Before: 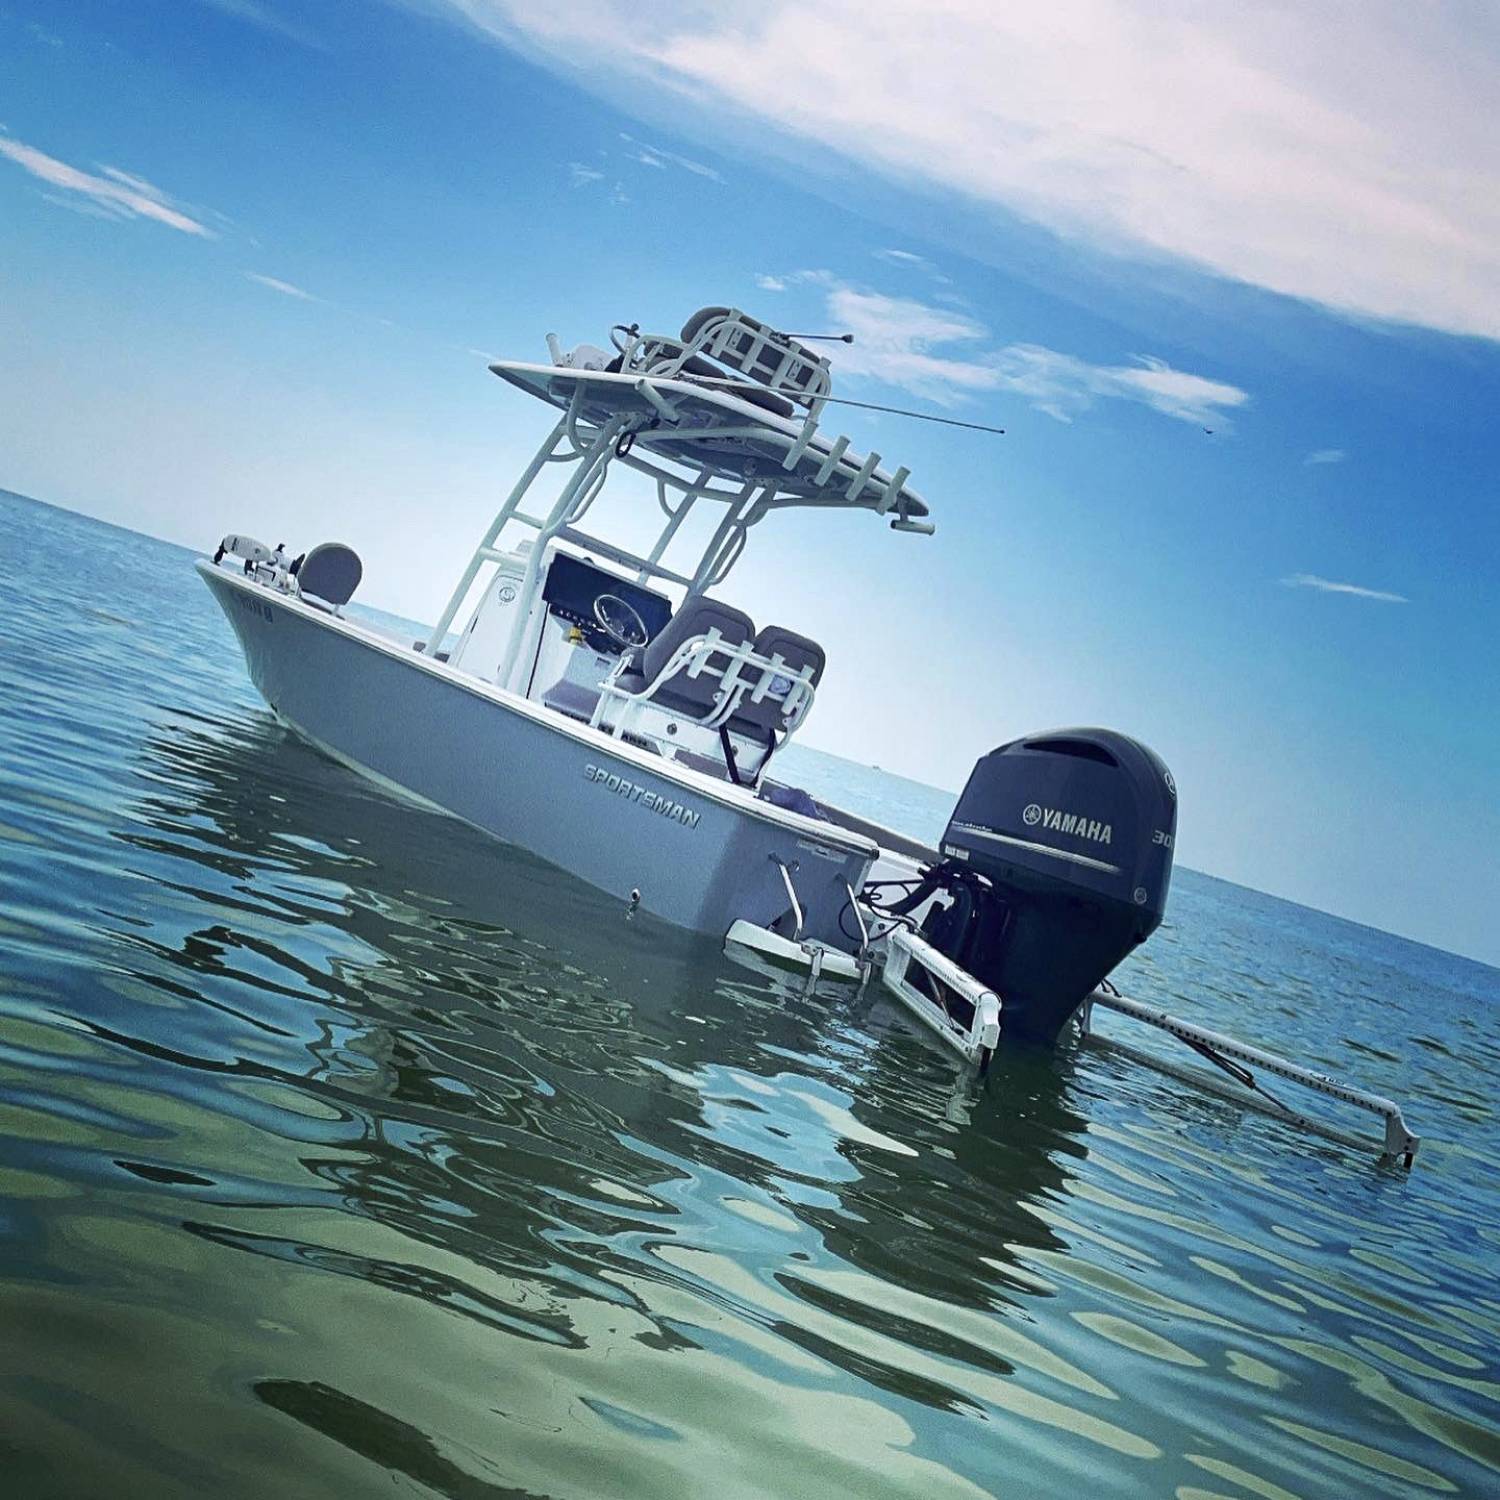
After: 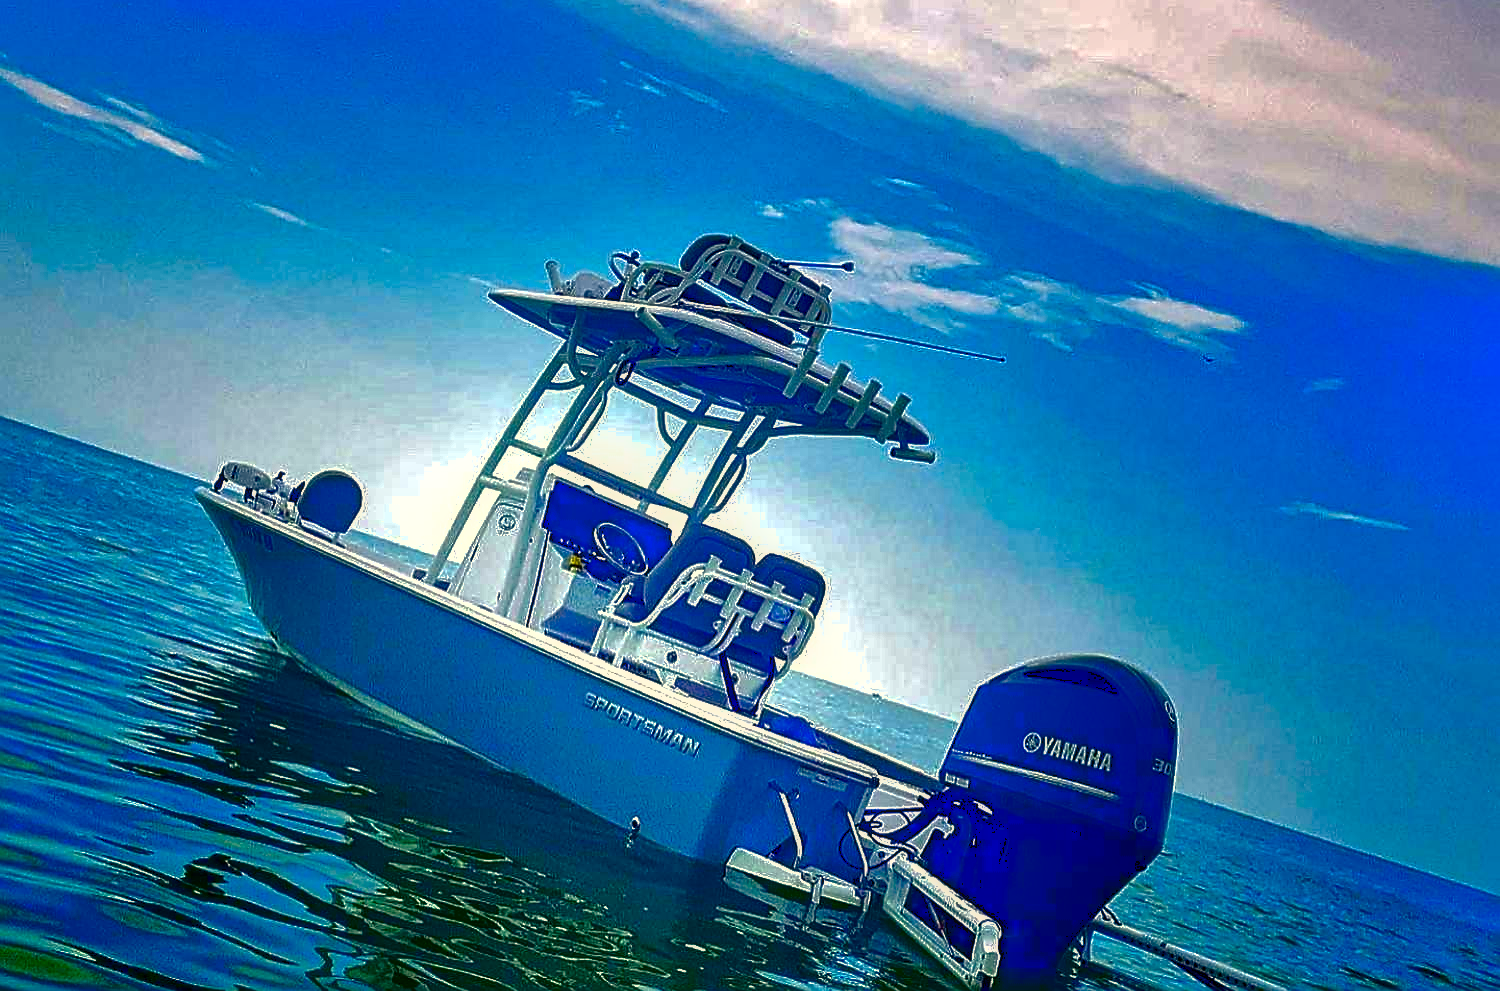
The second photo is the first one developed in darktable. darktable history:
color correction: highlights a* 1.27, highlights b* 17.75
crop and rotate: top 4.825%, bottom 29.098%
sharpen: radius 1.351, amount 1.236, threshold 0.664
local contrast: on, module defaults
shadows and highlights: on, module defaults
tone curve: curves: ch0 [(0, 0) (0.077, 0.082) (0.765, 0.73) (1, 1)], color space Lab, independent channels, preserve colors none
contrast brightness saturation: brightness -0.996, saturation 0.981
tone equalizer: -8 EV 0.995 EV, -7 EV 1.02 EV, -6 EV 1.04 EV, -5 EV 0.965 EV, -4 EV 1.01 EV, -3 EV 0.717 EV, -2 EV 0.478 EV, -1 EV 0.233 EV, edges refinement/feathering 500, mask exposure compensation -1.57 EV, preserve details guided filter
